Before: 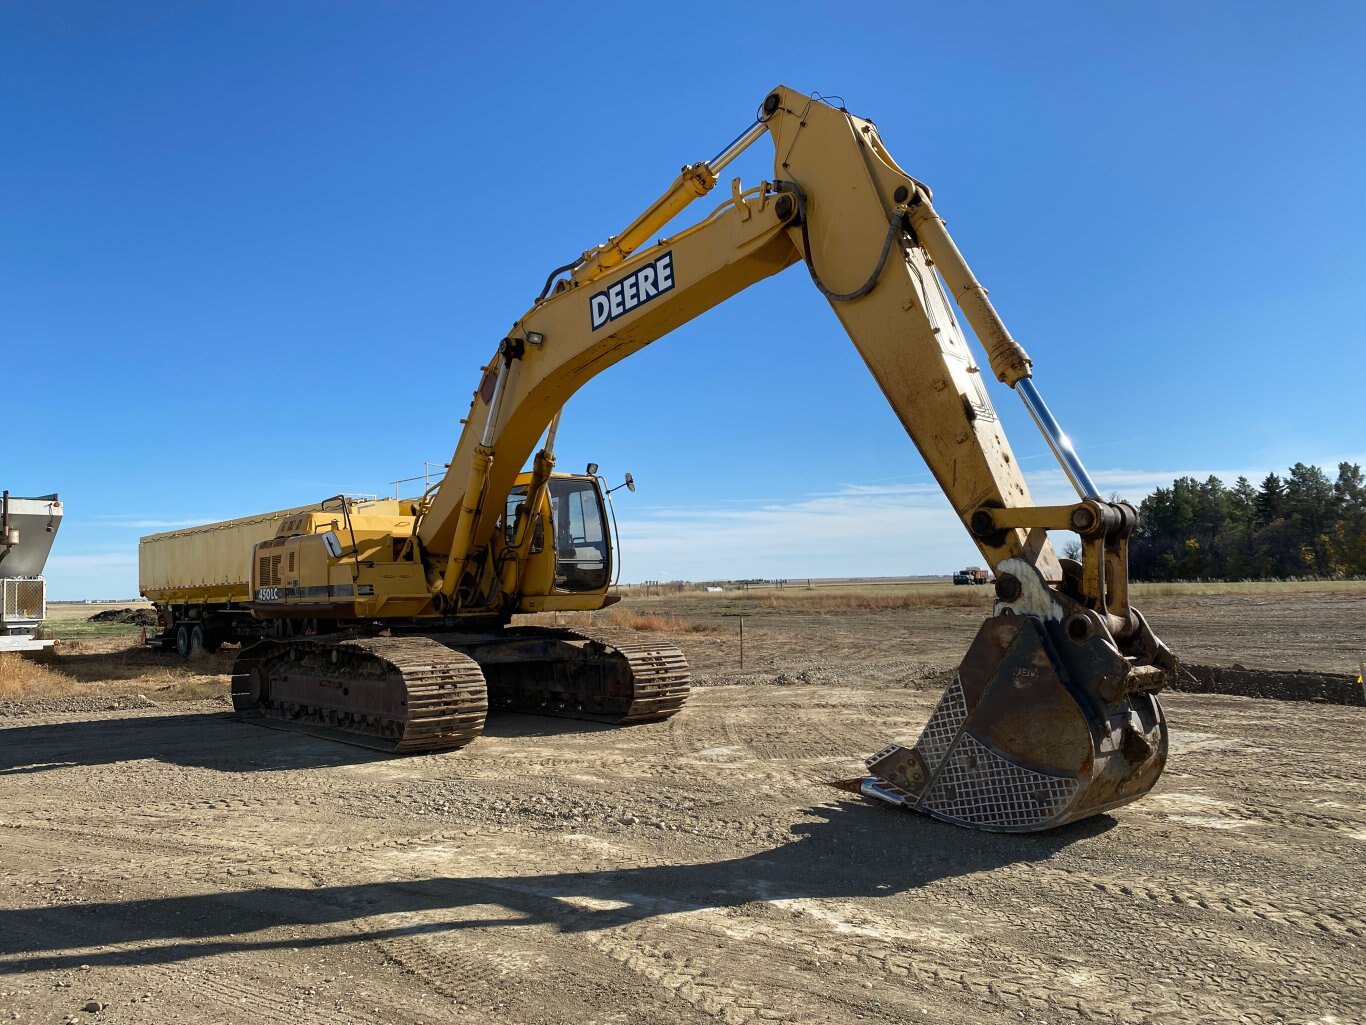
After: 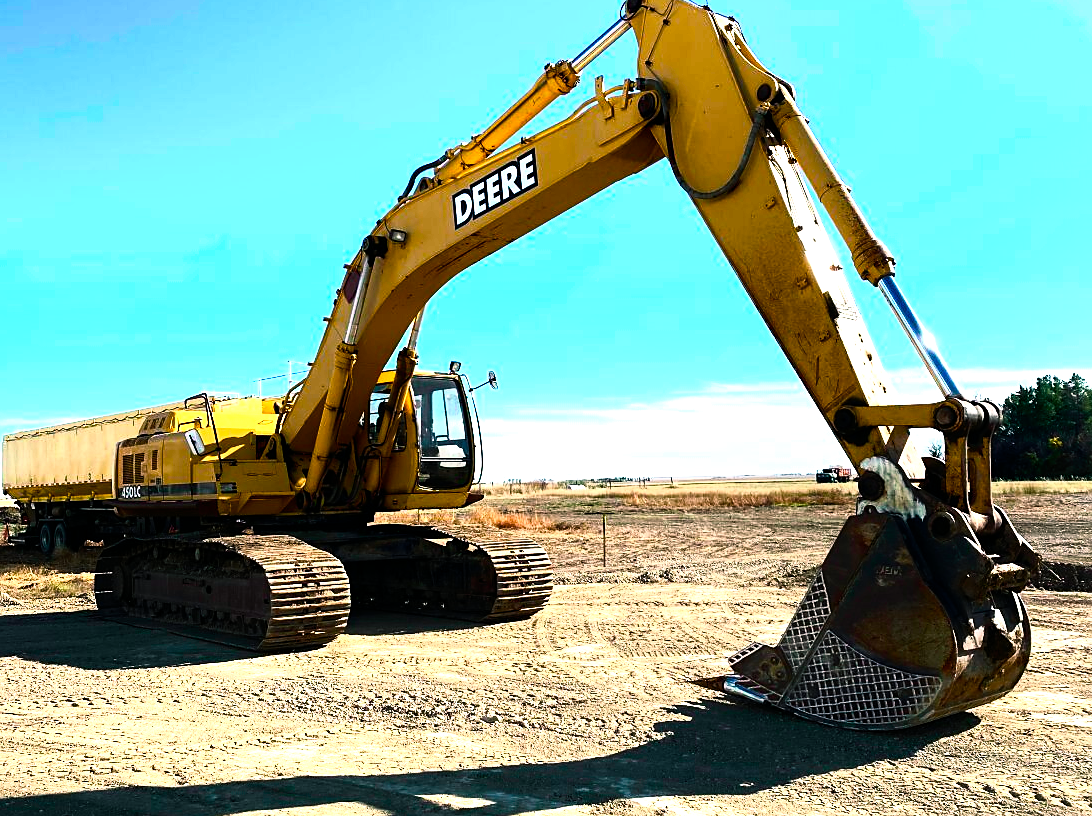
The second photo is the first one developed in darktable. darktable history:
crop and rotate: left 10.093%, top 10.031%, right 9.958%, bottom 10.351%
sharpen: radius 1.552, amount 0.367, threshold 1.467
color balance rgb: shadows lift › chroma 2.022%, shadows lift › hue 216.79°, highlights gain › chroma 1.084%, highlights gain › hue 52.98°, perceptual saturation grading › global saturation 25.598%, perceptual saturation grading › highlights -50.599%, perceptual saturation grading › shadows 31.036%, perceptual brilliance grading › global brilliance 18.24%, global vibrance 25.026%, contrast 10.386%
tone equalizer: -8 EV -1.06 EV, -7 EV -1.02 EV, -6 EV -0.831 EV, -5 EV -0.611 EV, -3 EV 0.546 EV, -2 EV 0.851 EV, -1 EV 1 EV, +0 EV 1.07 EV, edges refinement/feathering 500, mask exposure compensation -1.57 EV, preserve details no
tone curve: curves: ch0 [(0, 0) (0.051, 0.047) (0.102, 0.099) (0.236, 0.249) (0.429, 0.473) (0.67, 0.755) (0.875, 0.948) (1, 0.985)]; ch1 [(0, 0) (0.339, 0.298) (0.402, 0.363) (0.453, 0.413) (0.485, 0.469) (0.494, 0.493) (0.504, 0.502) (0.515, 0.526) (0.563, 0.591) (0.597, 0.639) (0.834, 0.888) (1, 1)]; ch2 [(0, 0) (0.362, 0.353) (0.425, 0.439) (0.501, 0.501) (0.537, 0.538) (0.58, 0.59) (0.642, 0.669) (0.773, 0.856) (1, 1)], color space Lab, independent channels, preserve colors none
